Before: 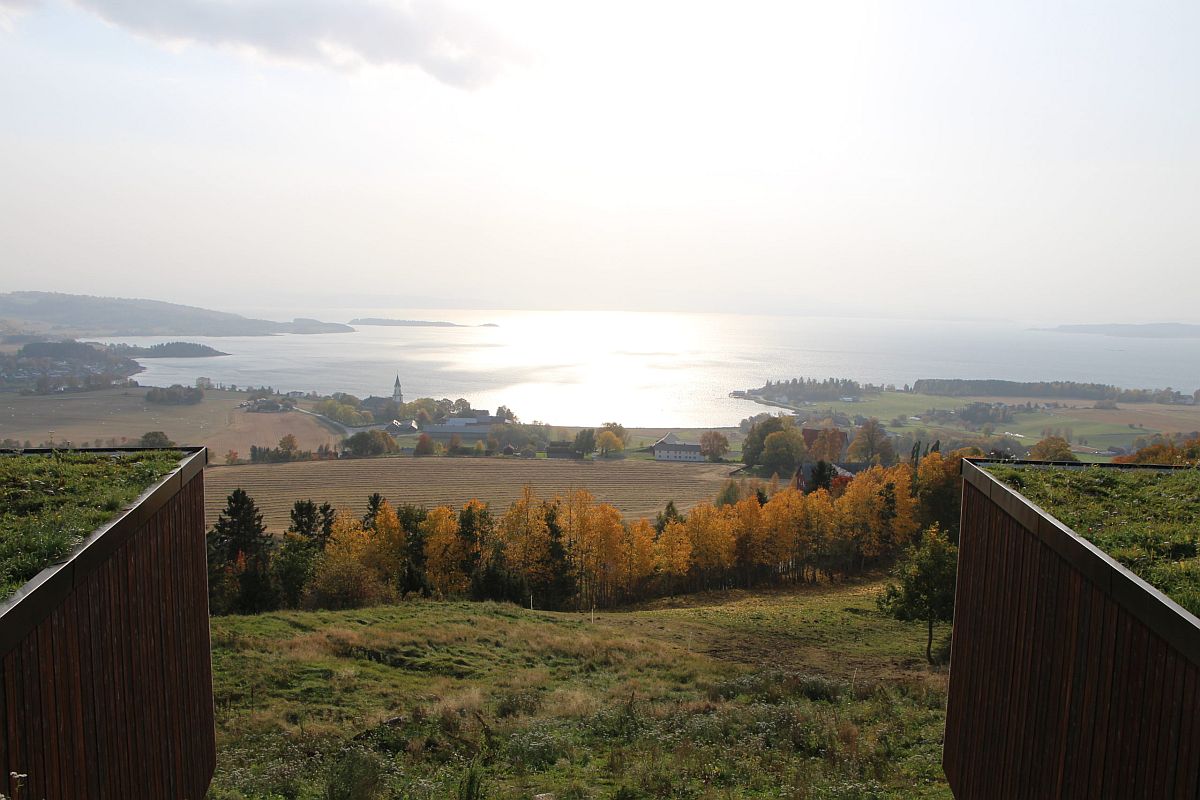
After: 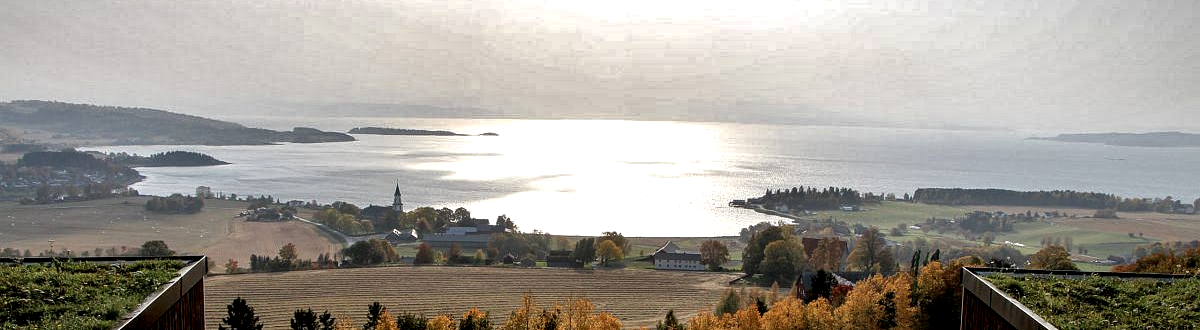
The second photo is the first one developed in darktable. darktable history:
crop and rotate: top 23.915%, bottom 34.749%
local contrast: highlights 80%, shadows 57%, detail 175%, midtone range 0.604
shadows and highlights: shadows 24.15, highlights -77.45, soften with gaussian
